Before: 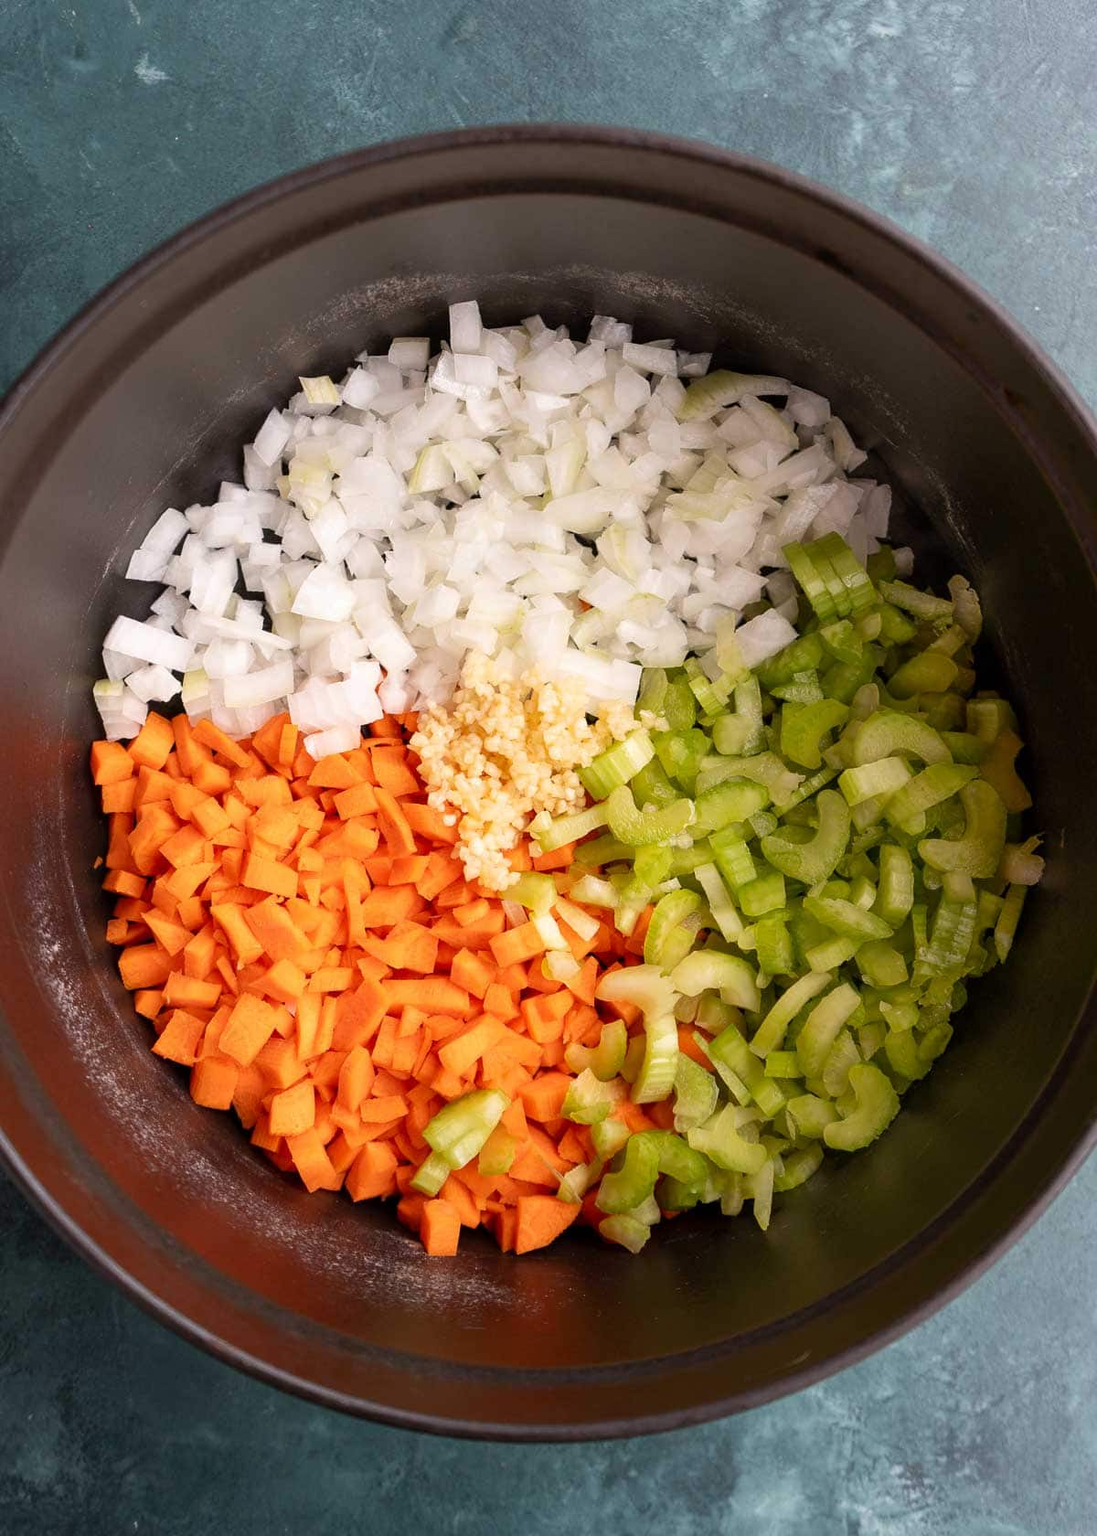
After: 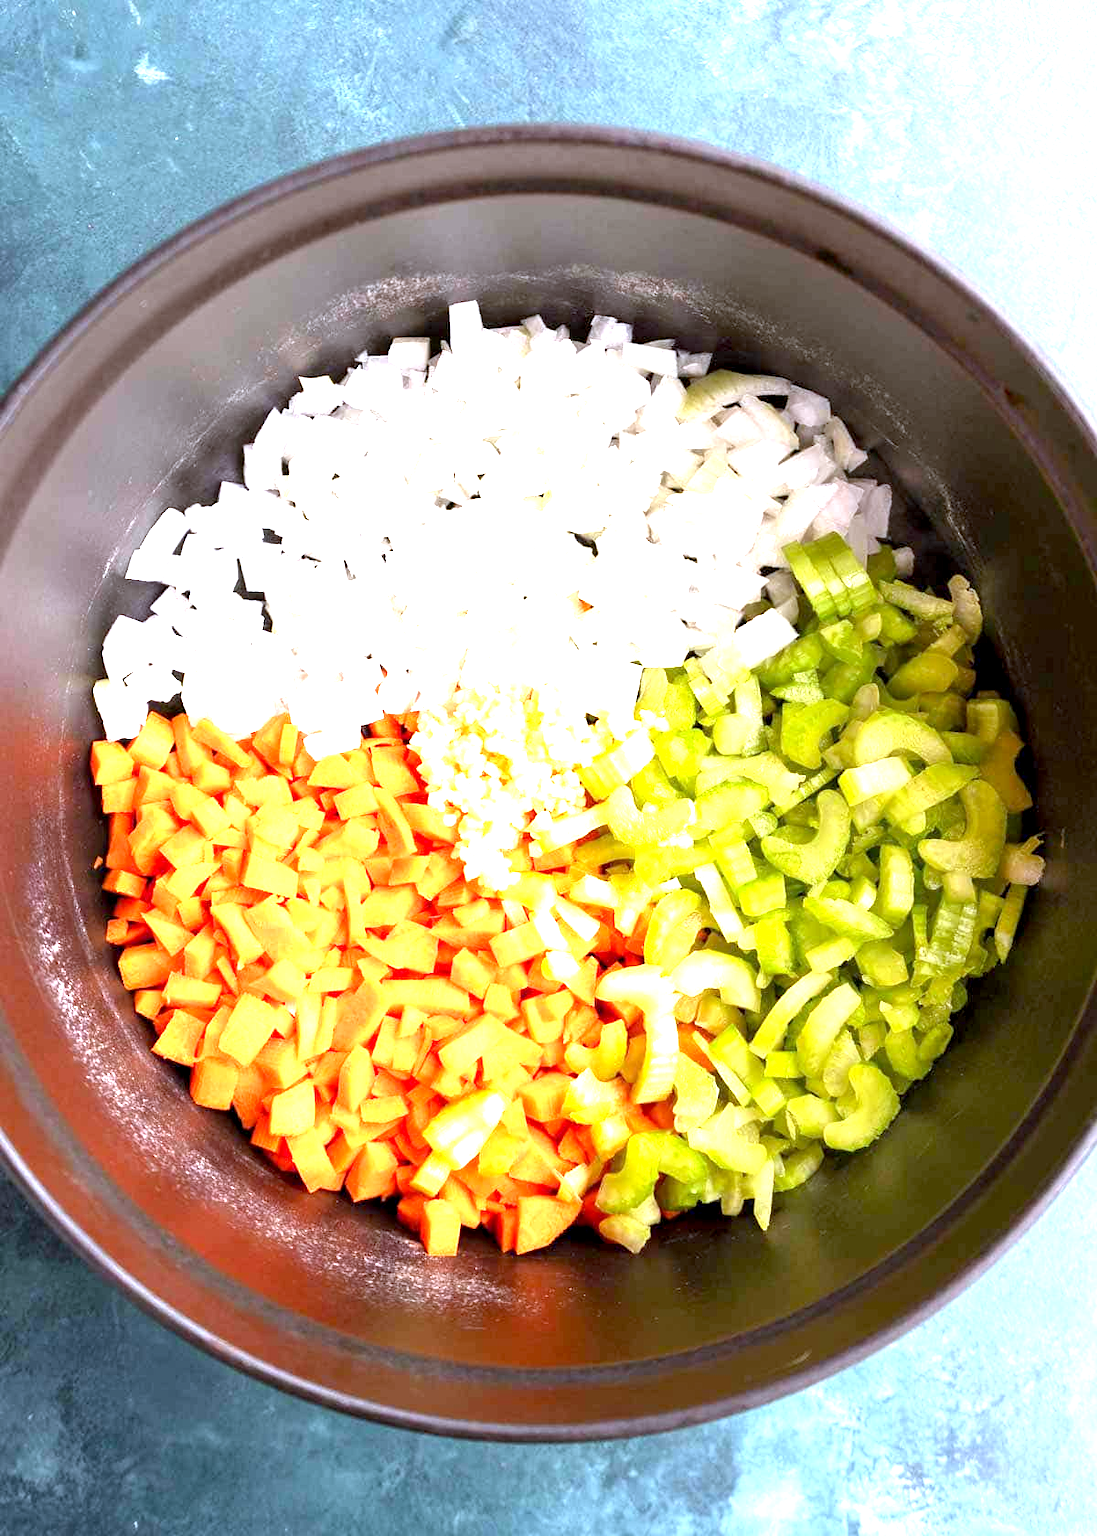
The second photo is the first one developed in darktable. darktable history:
exposure: black level correction 0.001, exposure 2 EV, compensate highlight preservation false
white balance: red 0.931, blue 1.11
